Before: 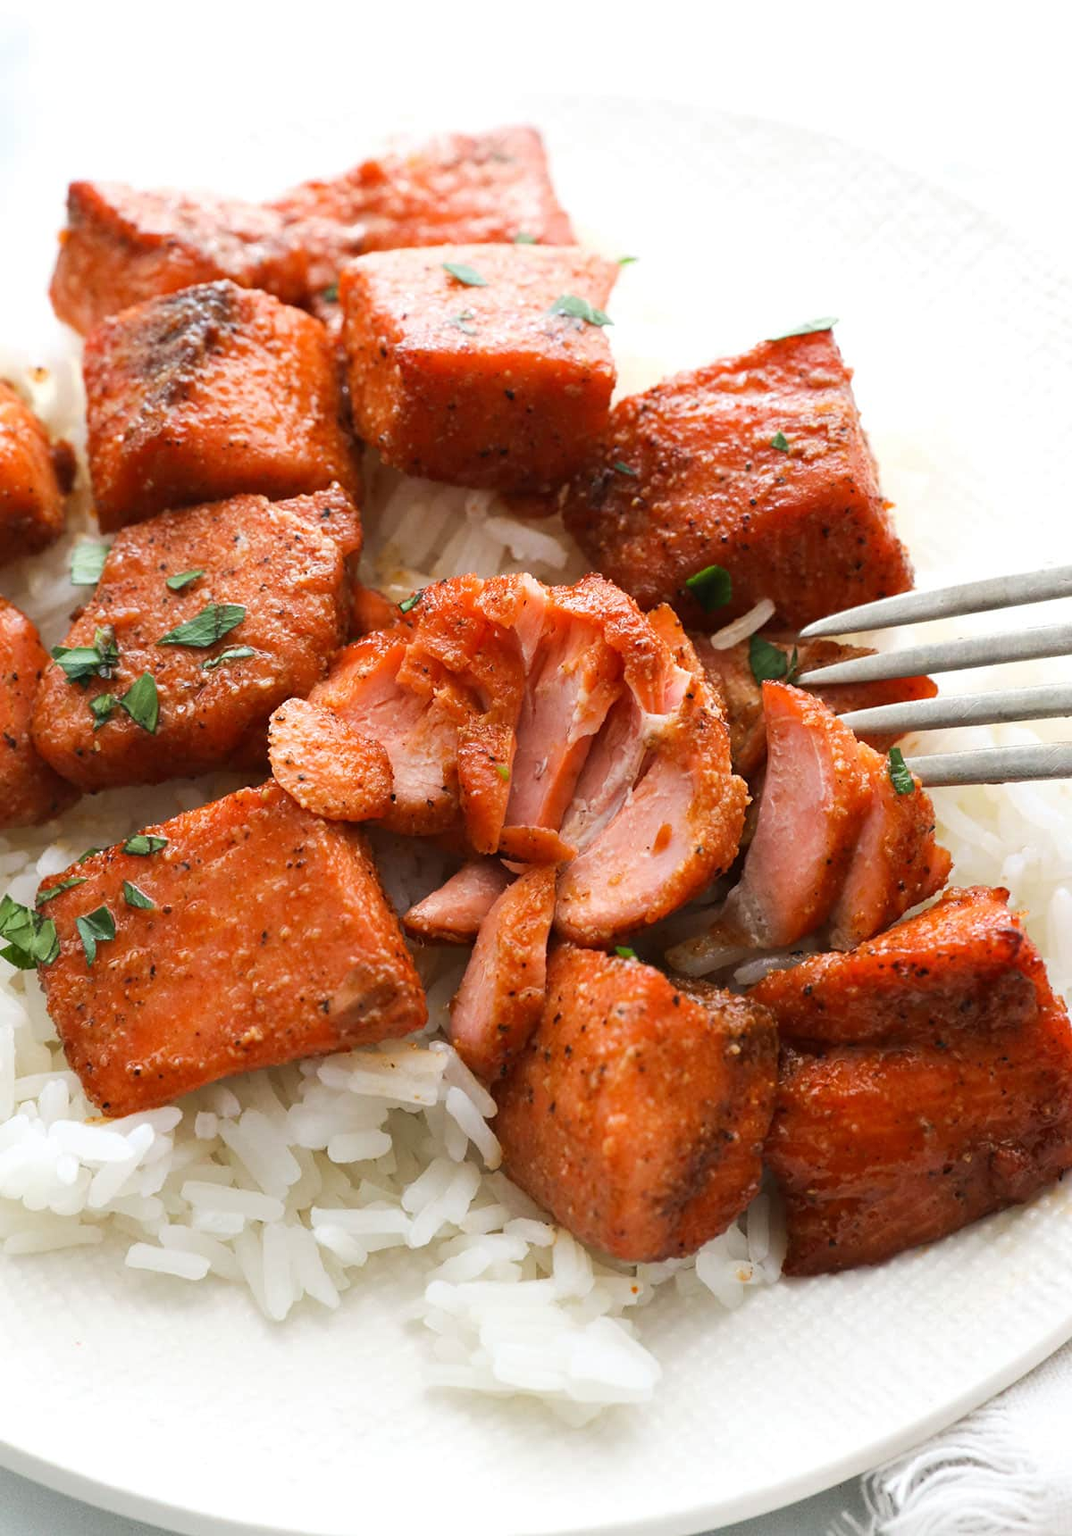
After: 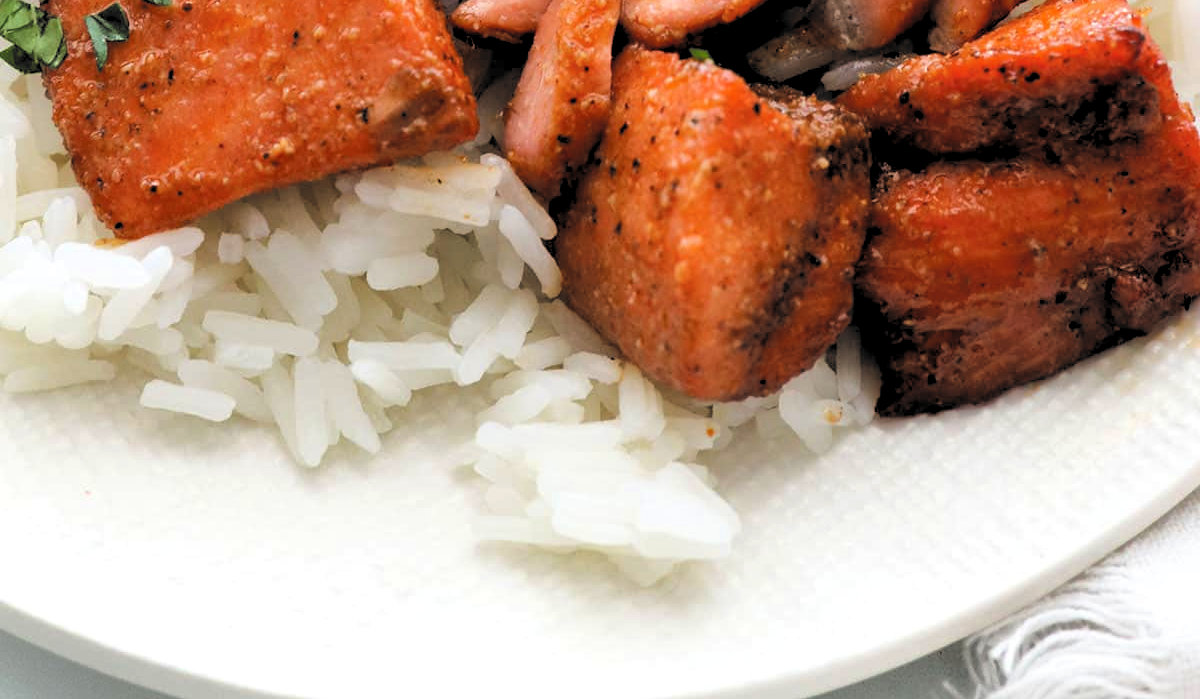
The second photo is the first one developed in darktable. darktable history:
shadows and highlights: on, module defaults
filmic rgb: black relative exposure -5.03 EV, white relative exposure 3.51 EV, hardness 3.19, contrast 1.298, highlights saturation mix -48.85%, color science v6 (2022)
crop and rotate: top 58.89%, bottom 0.413%
levels: levels [0.062, 0.494, 0.925]
